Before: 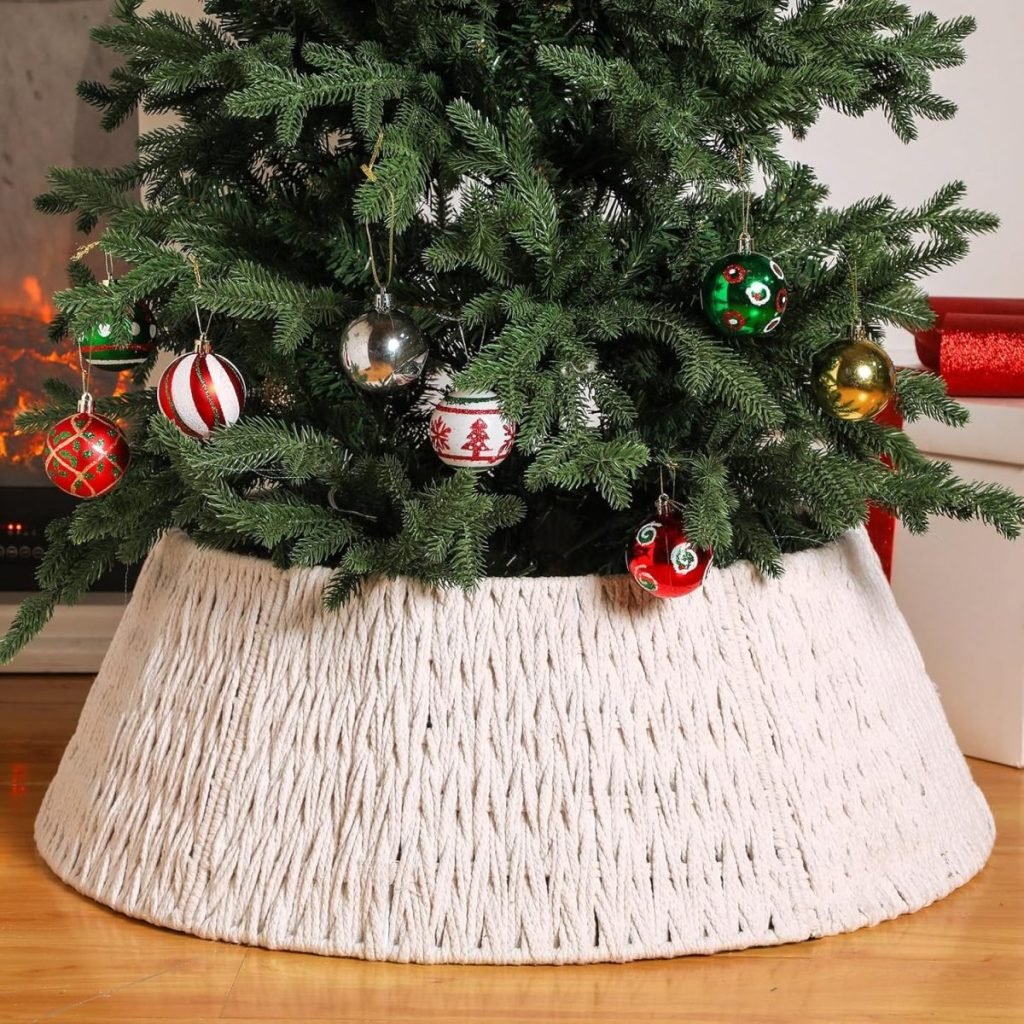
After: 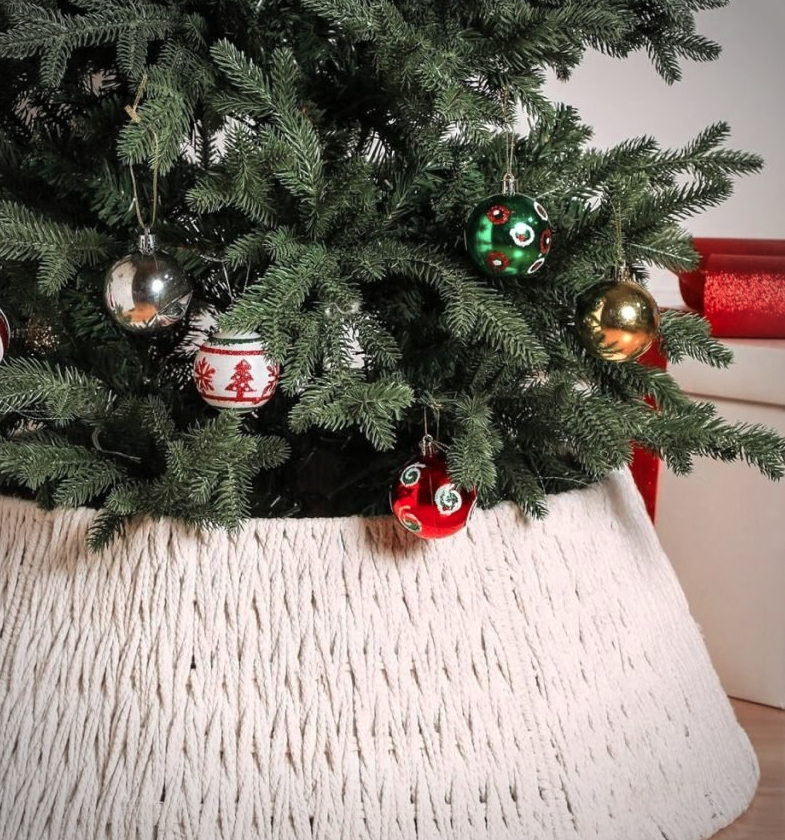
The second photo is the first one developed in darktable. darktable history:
vignetting: on, module defaults
color zones: curves: ch0 [(0, 0.473) (0.001, 0.473) (0.226, 0.548) (0.4, 0.589) (0.525, 0.54) (0.728, 0.403) (0.999, 0.473) (1, 0.473)]; ch1 [(0, 0.619) (0.001, 0.619) (0.234, 0.388) (0.4, 0.372) (0.528, 0.422) (0.732, 0.53) (0.999, 0.619) (1, 0.619)]; ch2 [(0, 0.547) (0.001, 0.547) (0.226, 0.45) (0.4, 0.525) (0.525, 0.585) (0.8, 0.511) (0.999, 0.547) (1, 0.547)]
crop: left 23.095%, top 5.827%, bottom 11.854%
